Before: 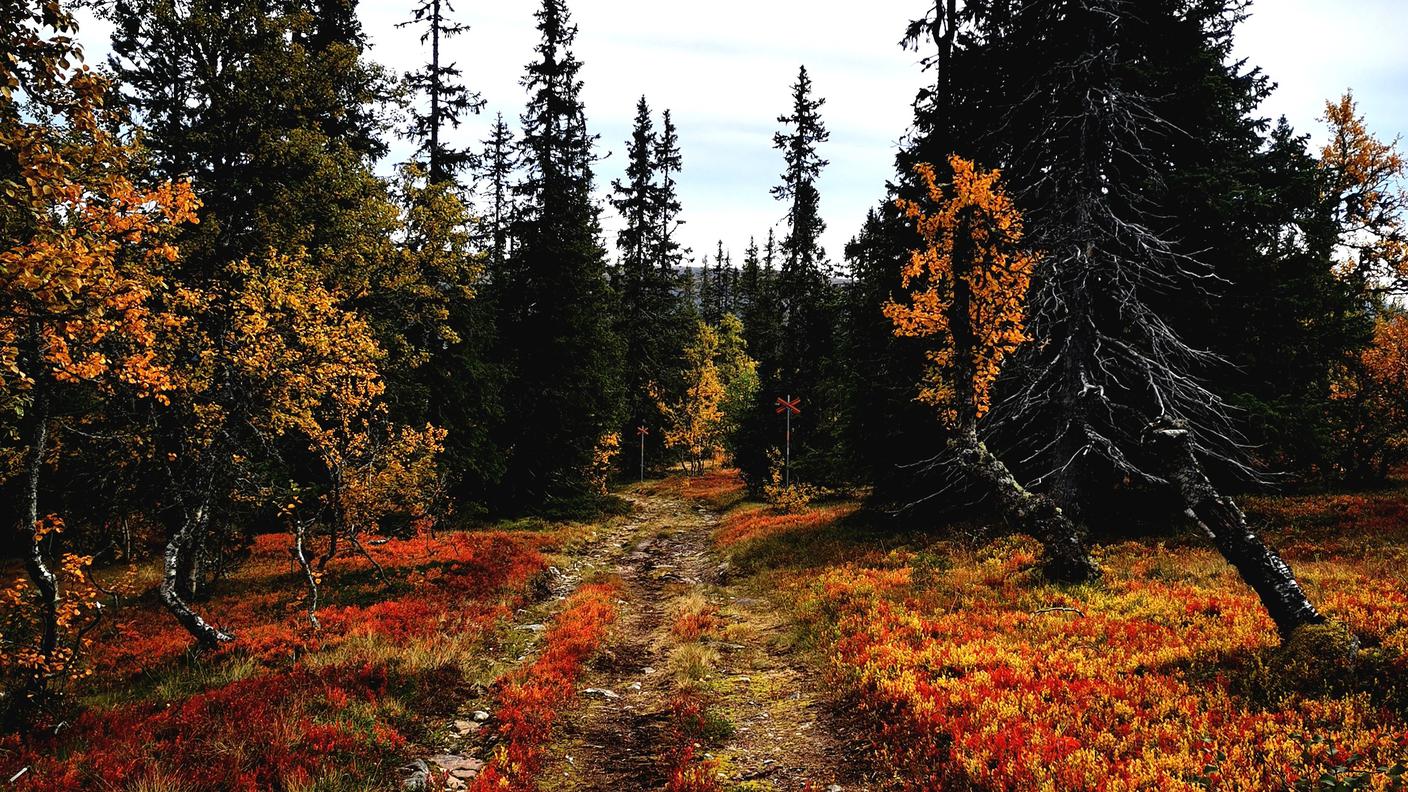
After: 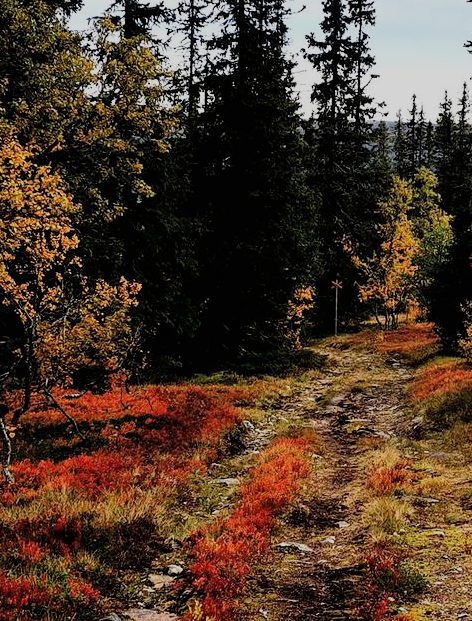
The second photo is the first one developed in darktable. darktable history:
filmic rgb: black relative exposure -7.65 EV, white relative exposure 4.56 EV, hardness 3.61
crop and rotate: left 21.77%, top 18.528%, right 44.676%, bottom 2.997%
